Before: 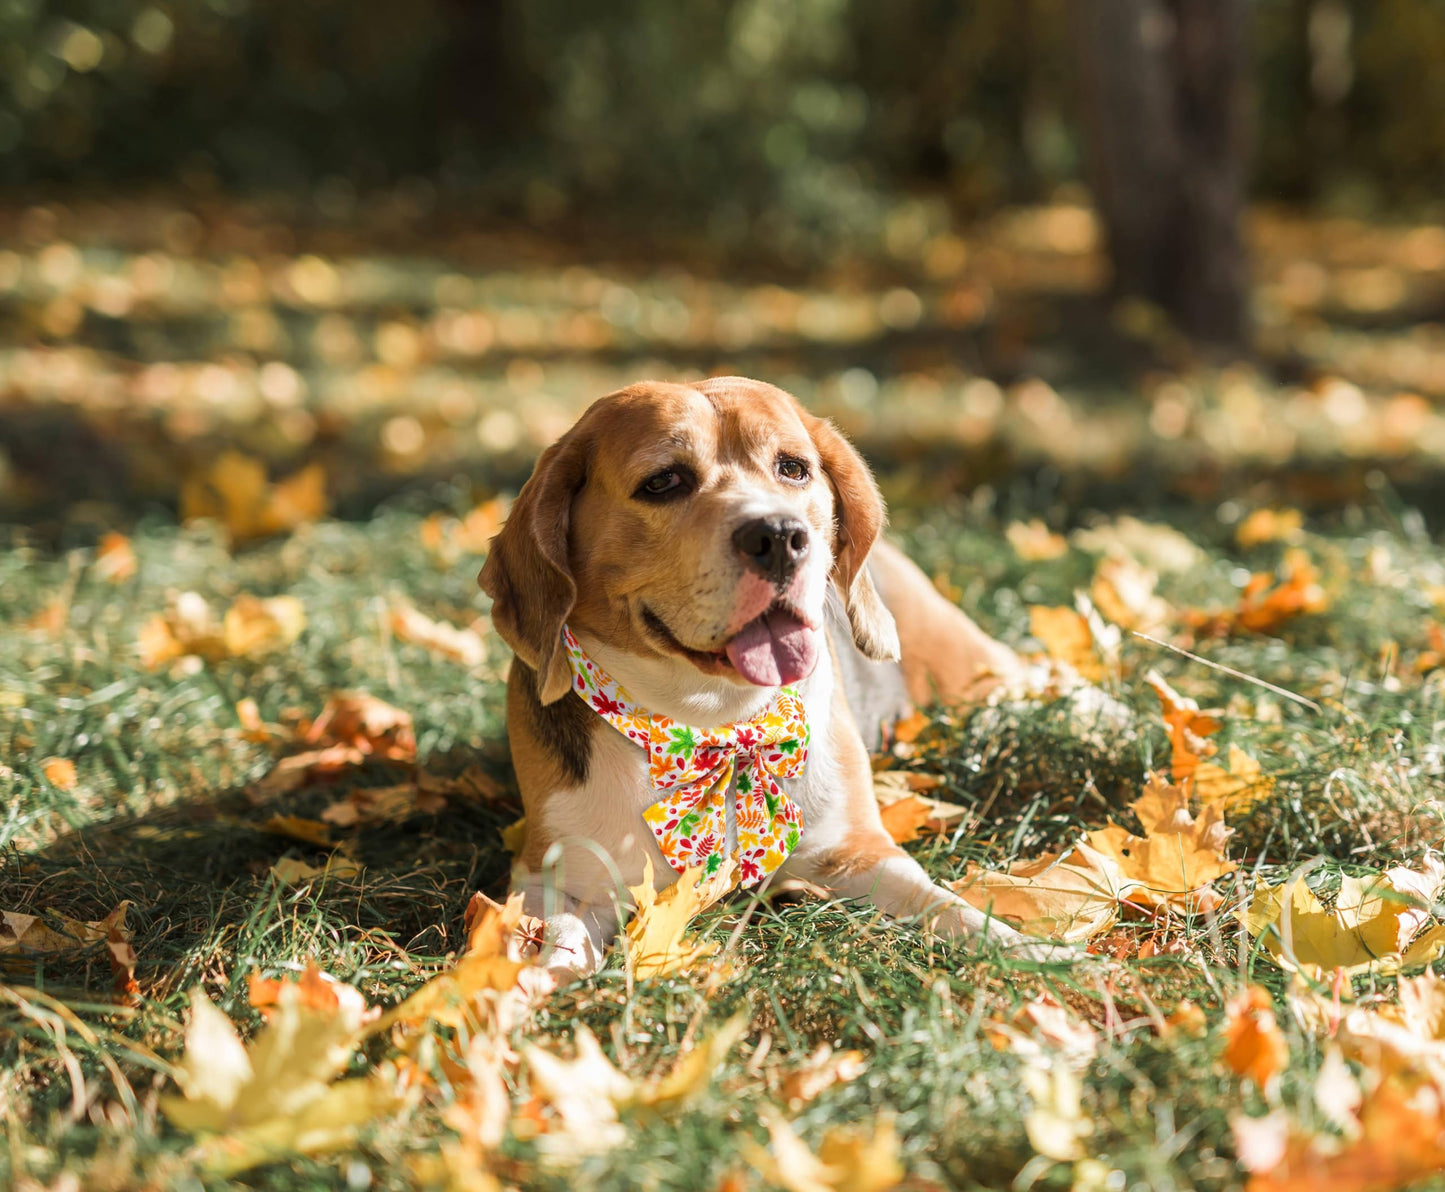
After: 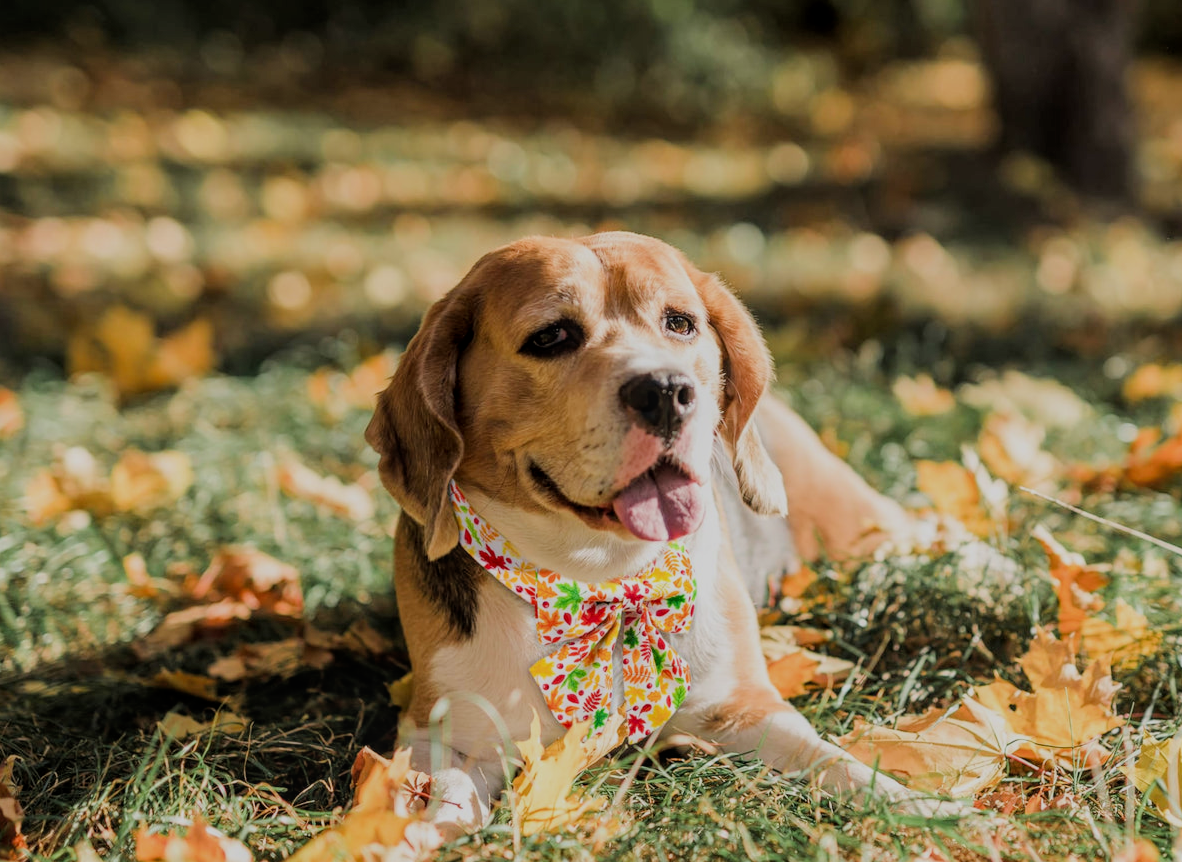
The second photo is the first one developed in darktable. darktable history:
local contrast: detail 114%
filmic rgb: black relative exposure -7.08 EV, white relative exposure 5.34 EV, hardness 3.02
crop: left 7.867%, top 12.185%, right 10.315%, bottom 15.432%
exposure: black level correction 0.001, compensate exposure bias true, compensate highlight preservation false
